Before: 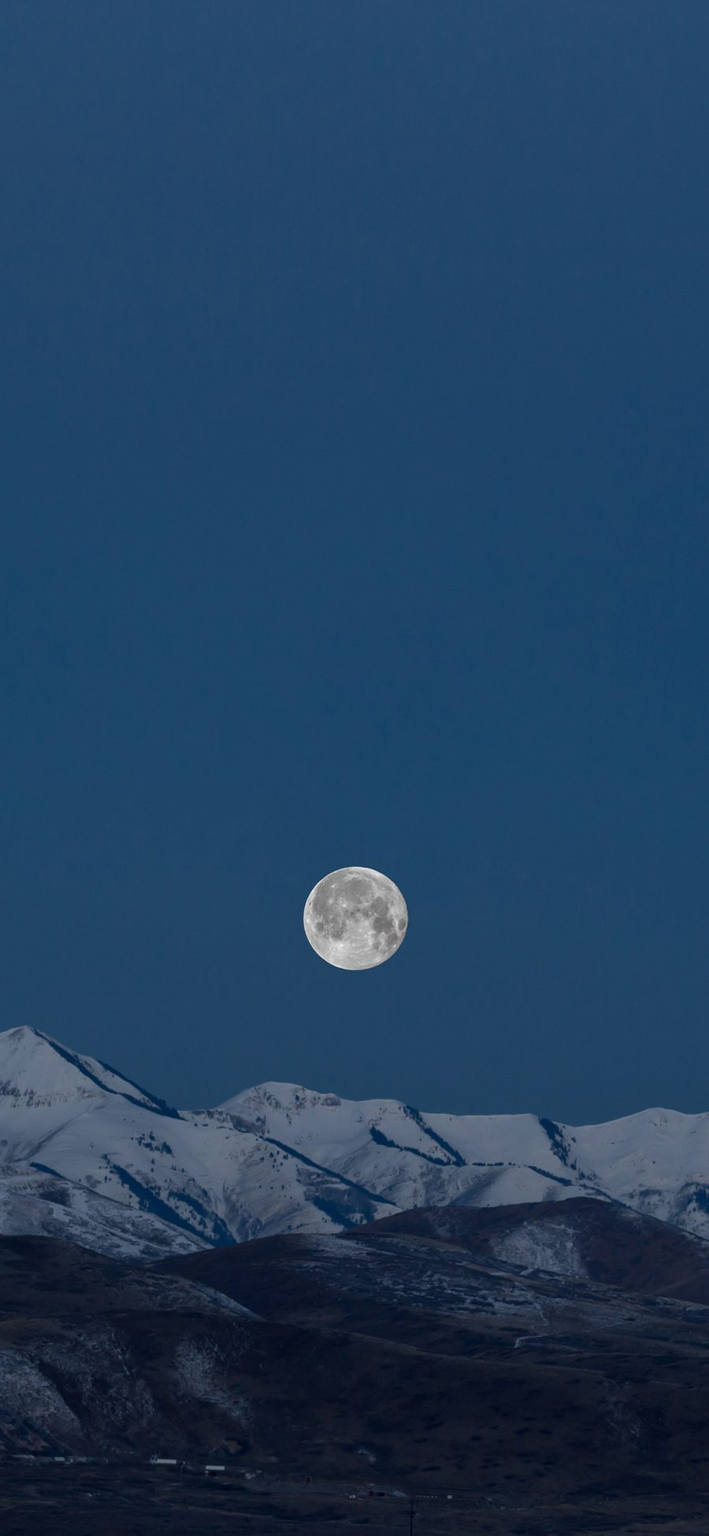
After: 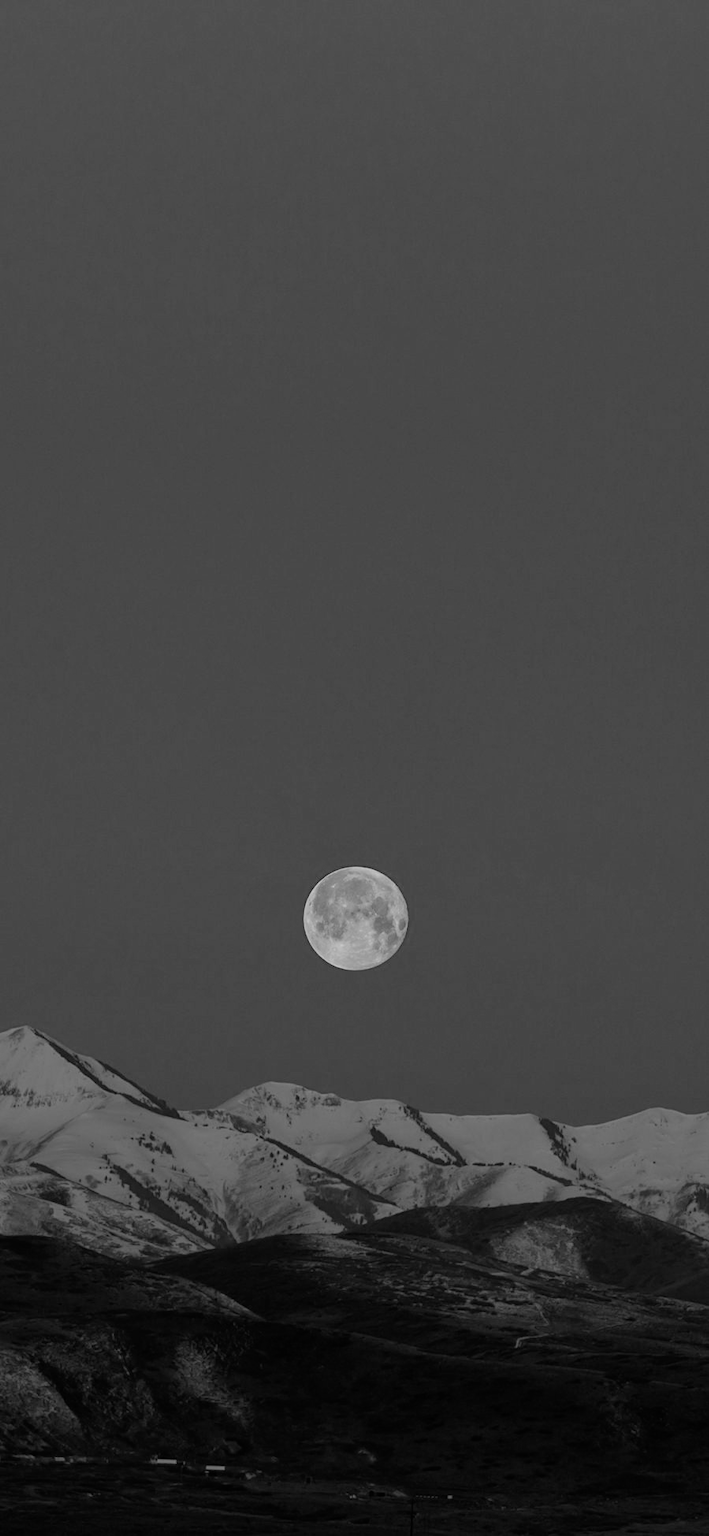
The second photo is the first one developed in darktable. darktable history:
filmic rgb: black relative exposure -7.17 EV, white relative exposure 5.37 EV, hardness 3.02, add noise in highlights 0.001, preserve chrominance no, color science v3 (2019), use custom middle-gray values true, contrast in highlights soft
color zones: curves: ch0 [(0, 0.48) (0.209, 0.398) (0.305, 0.332) (0.429, 0.493) (0.571, 0.5) (0.714, 0.5) (0.857, 0.5) (1, 0.48)]; ch1 [(0, 0.633) (0.143, 0.586) (0.286, 0.489) (0.429, 0.448) (0.571, 0.31) (0.714, 0.335) (0.857, 0.492) (1, 0.633)]; ch2 [(0, 0.448) (0.143, 0.498) (0.286, 0.5) (0.429, 0.5) (0.571, 0.5) (0.714, 0.5) (0.857, 0.5) (1, 0.448)]
color calibration: output gray [0.22, 0.42, 0.37, 0], illuminant same as pipeline (D50), x 0.345, y 0.358, temperature 4978.82 K
